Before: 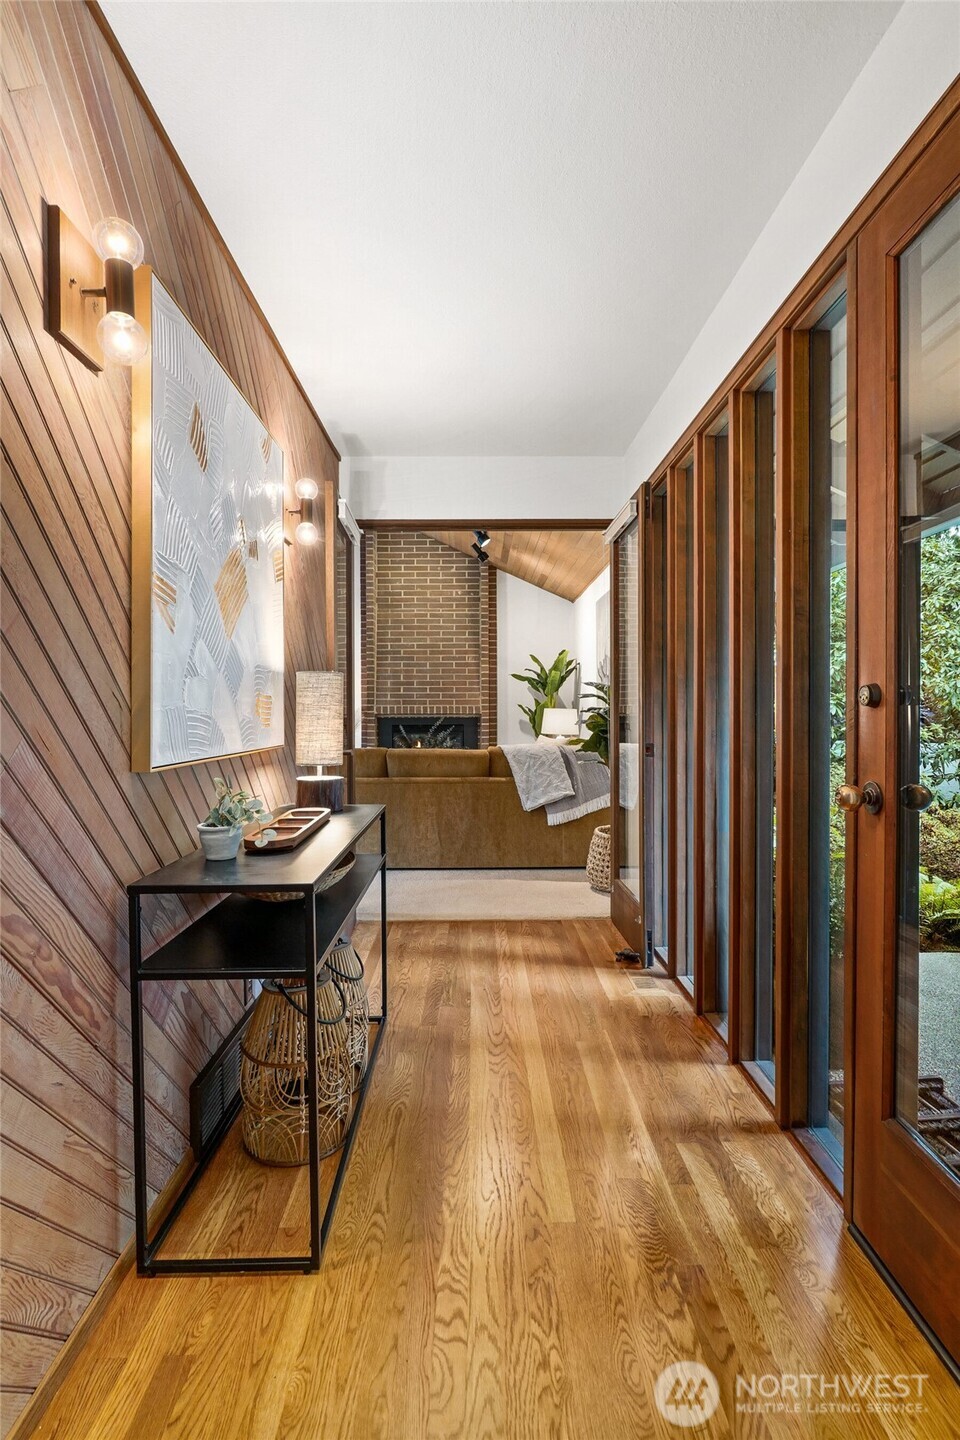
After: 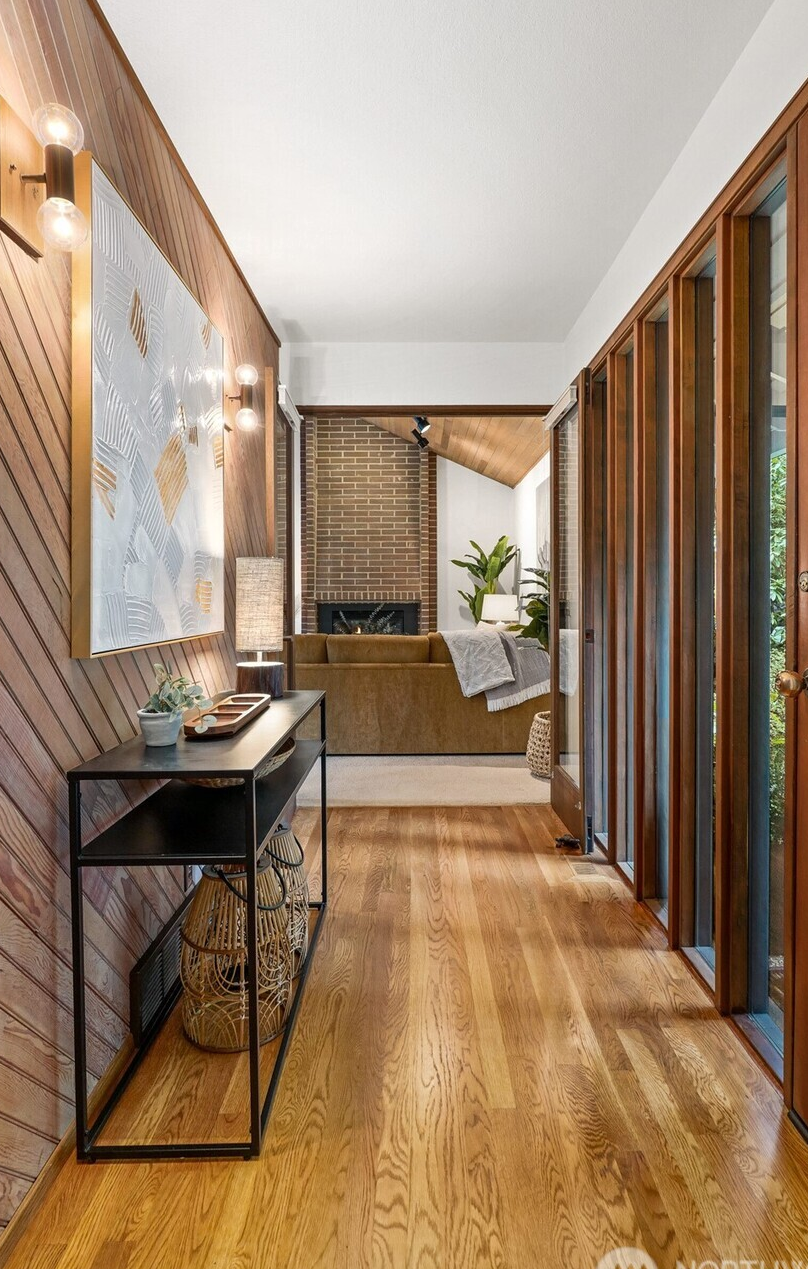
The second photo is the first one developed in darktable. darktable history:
tone equalizer: edges refinement/feathering 500, mask exposure compensation -1.57 EV, preserve details no
crop: left 6.253%, top 7.976%, right 9.537%, bottom 3.877%
